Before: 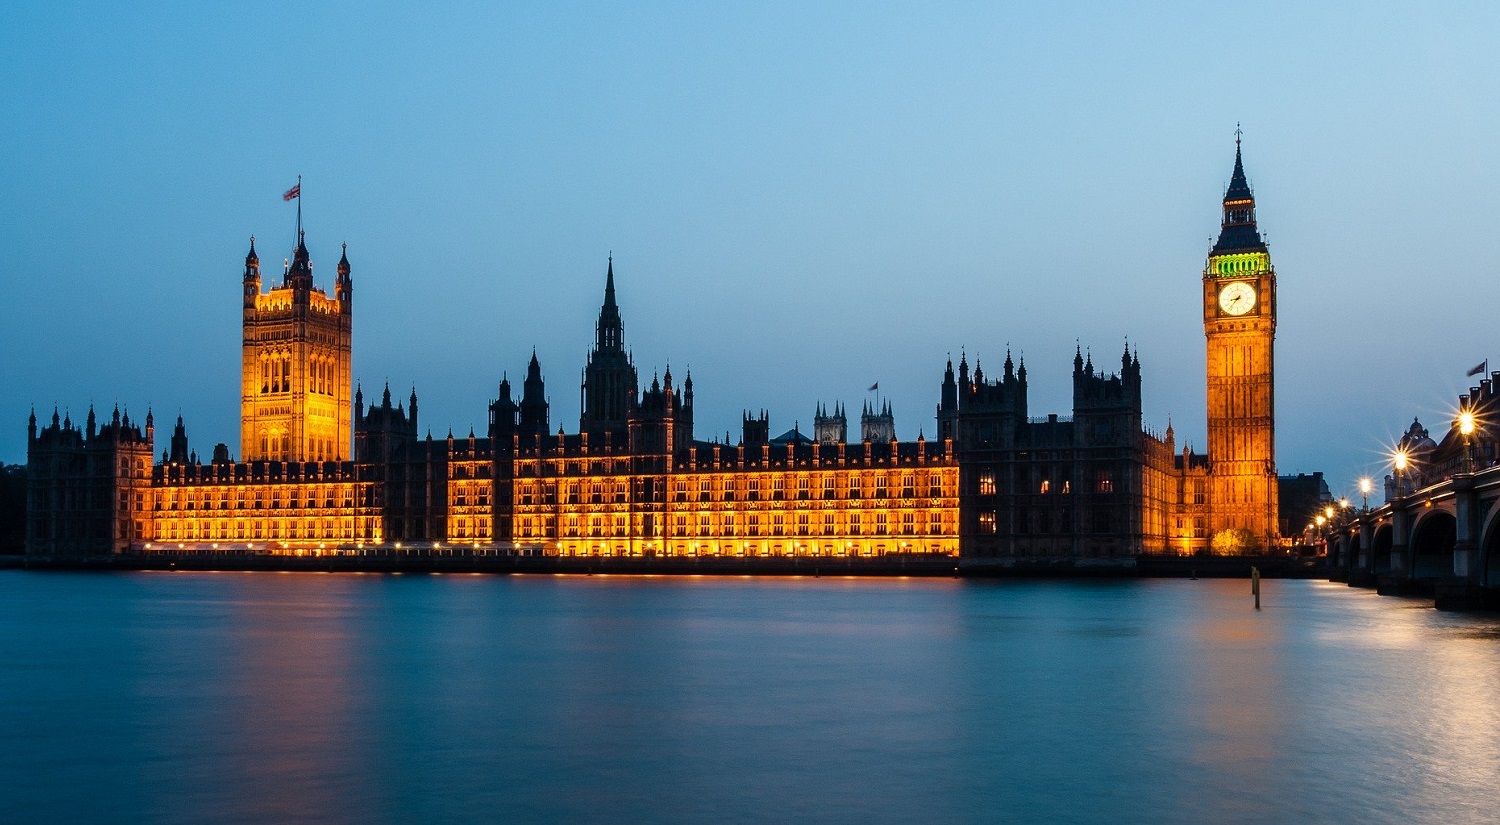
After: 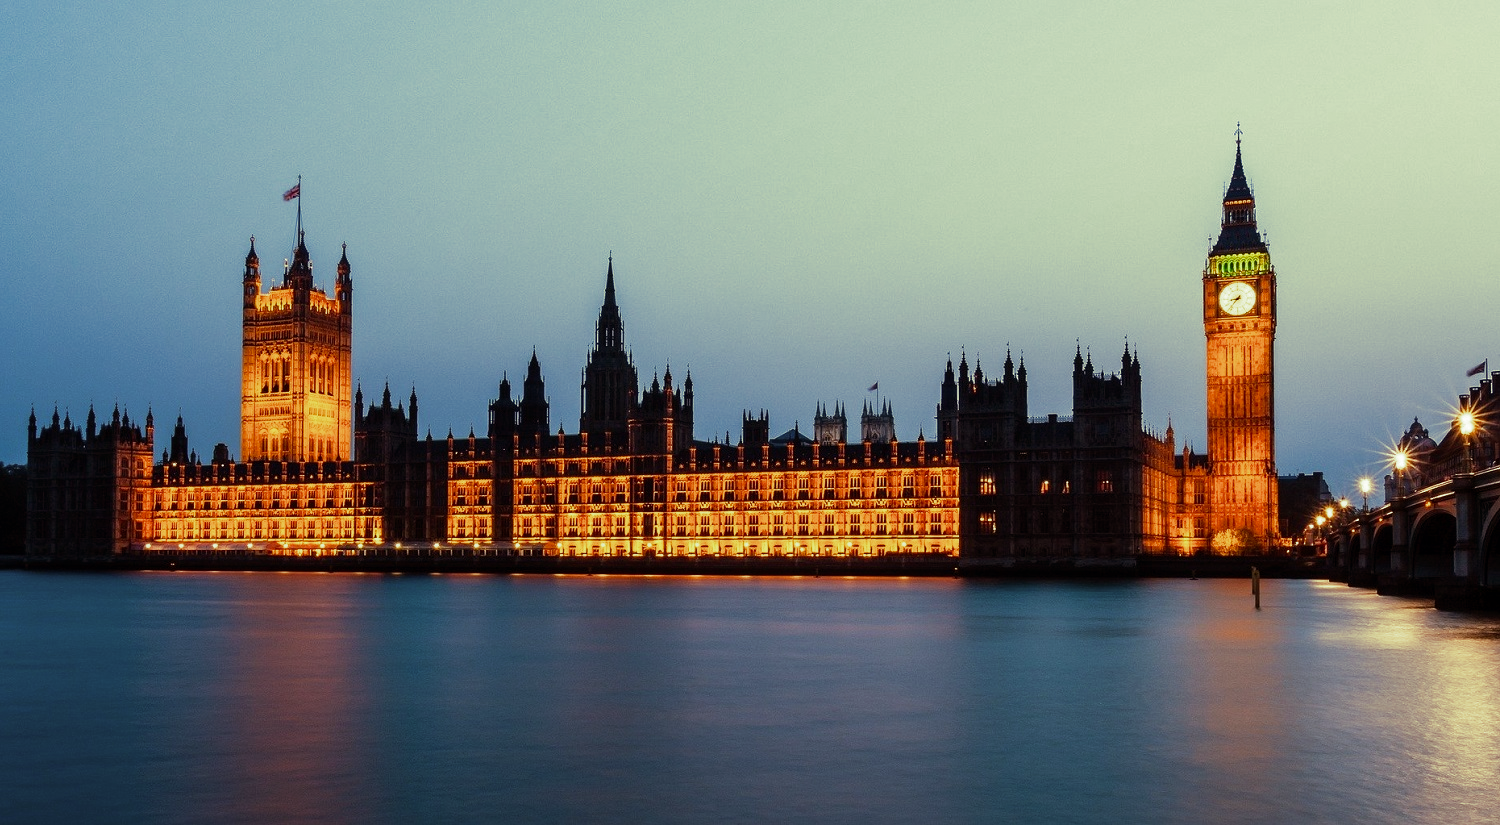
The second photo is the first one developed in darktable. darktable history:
rgb levels: mode RGB, independent channels, levels [[0, 0.5, 1], [0, 0.521, 1], [0, 0.536, 1]]
split-toning: shadows › hue 290.82°, shadows › saturation 0.34, highlights › saturation 0.38, balance 0, compress 50%
